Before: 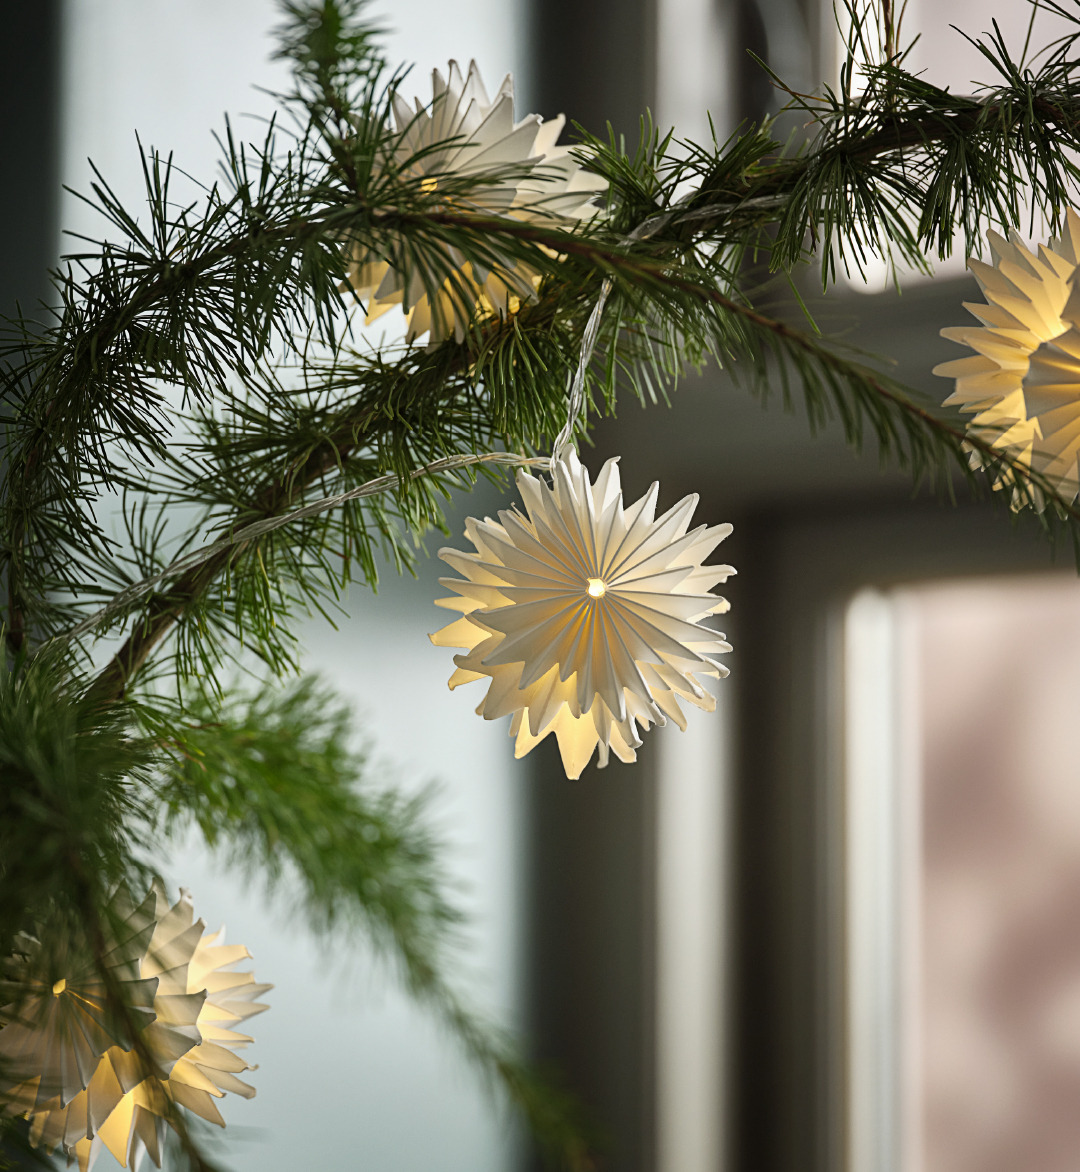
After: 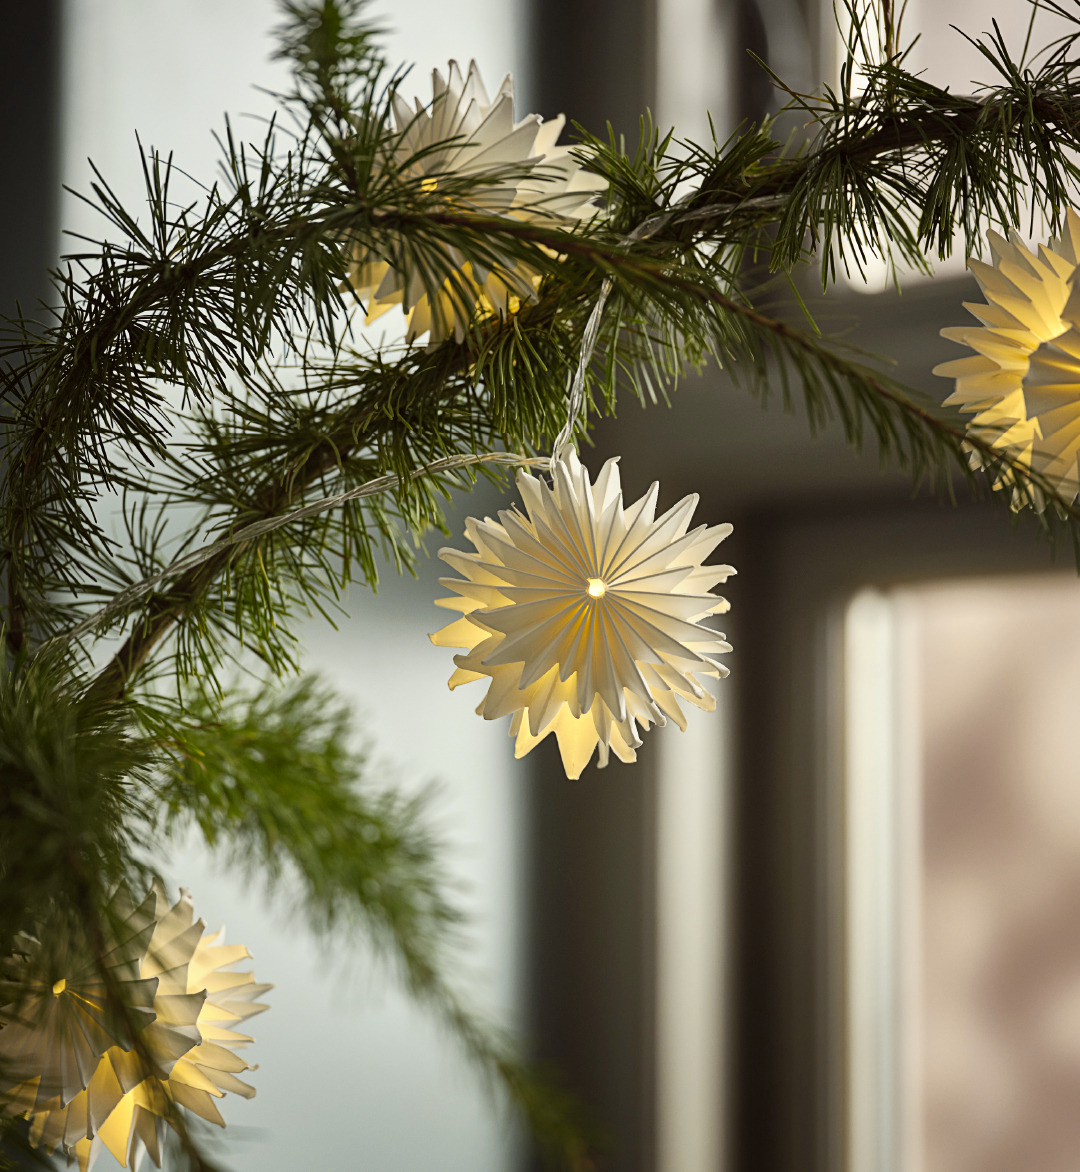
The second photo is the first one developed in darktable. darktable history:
color correction: highlights a* -0.95, highlights b* 4.5, shadows a* 3.55
color contrast: green-magenta contrast 0.8, blue-yellow contrast 1.1, unbound 0
